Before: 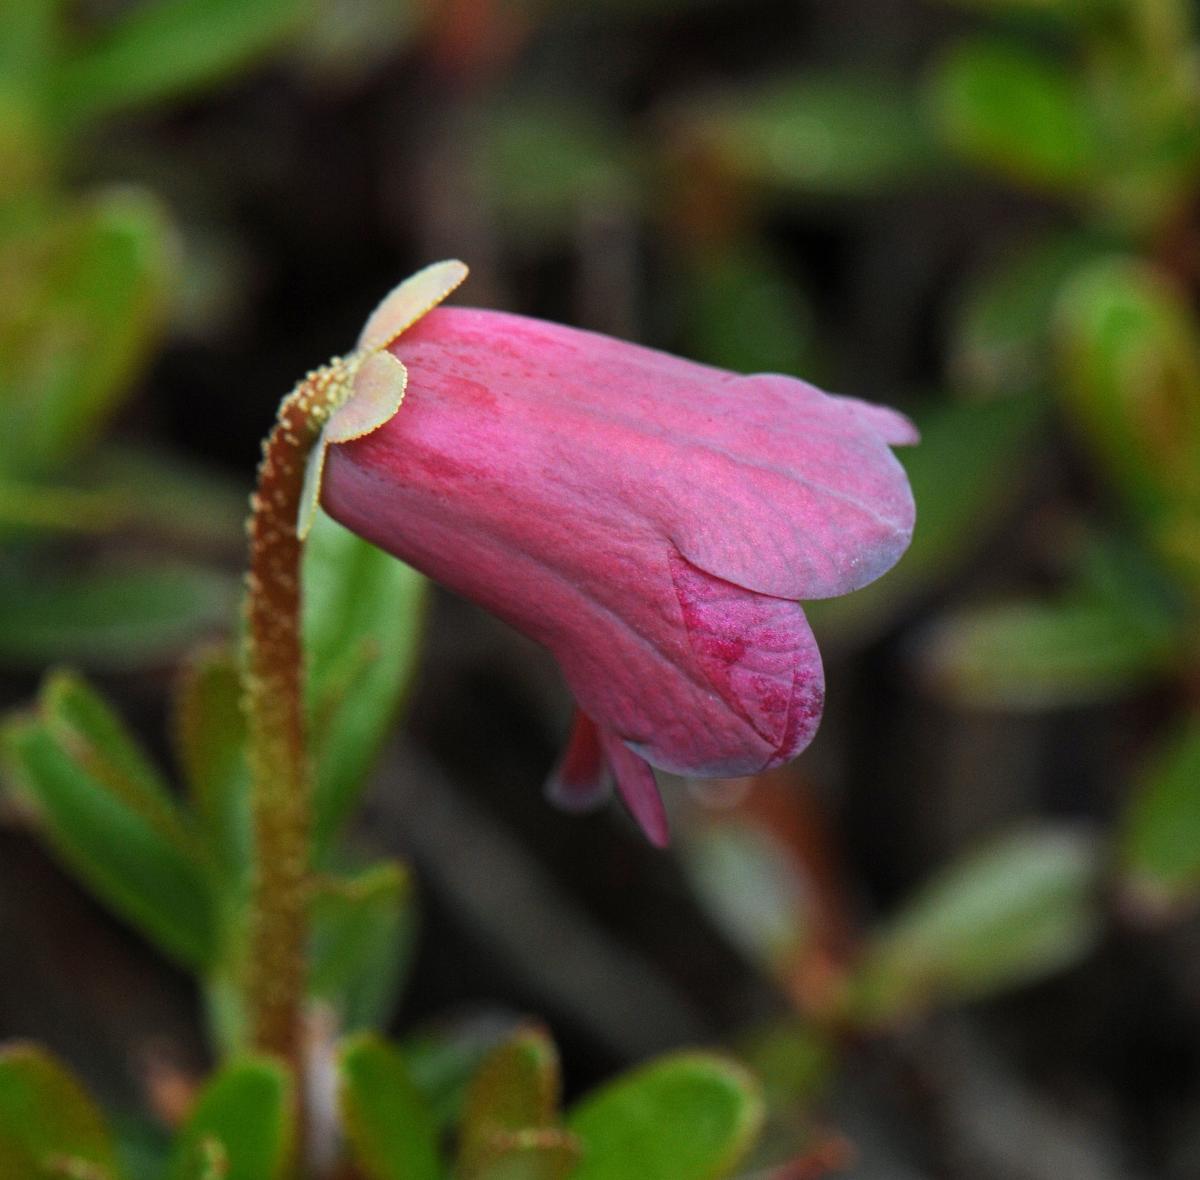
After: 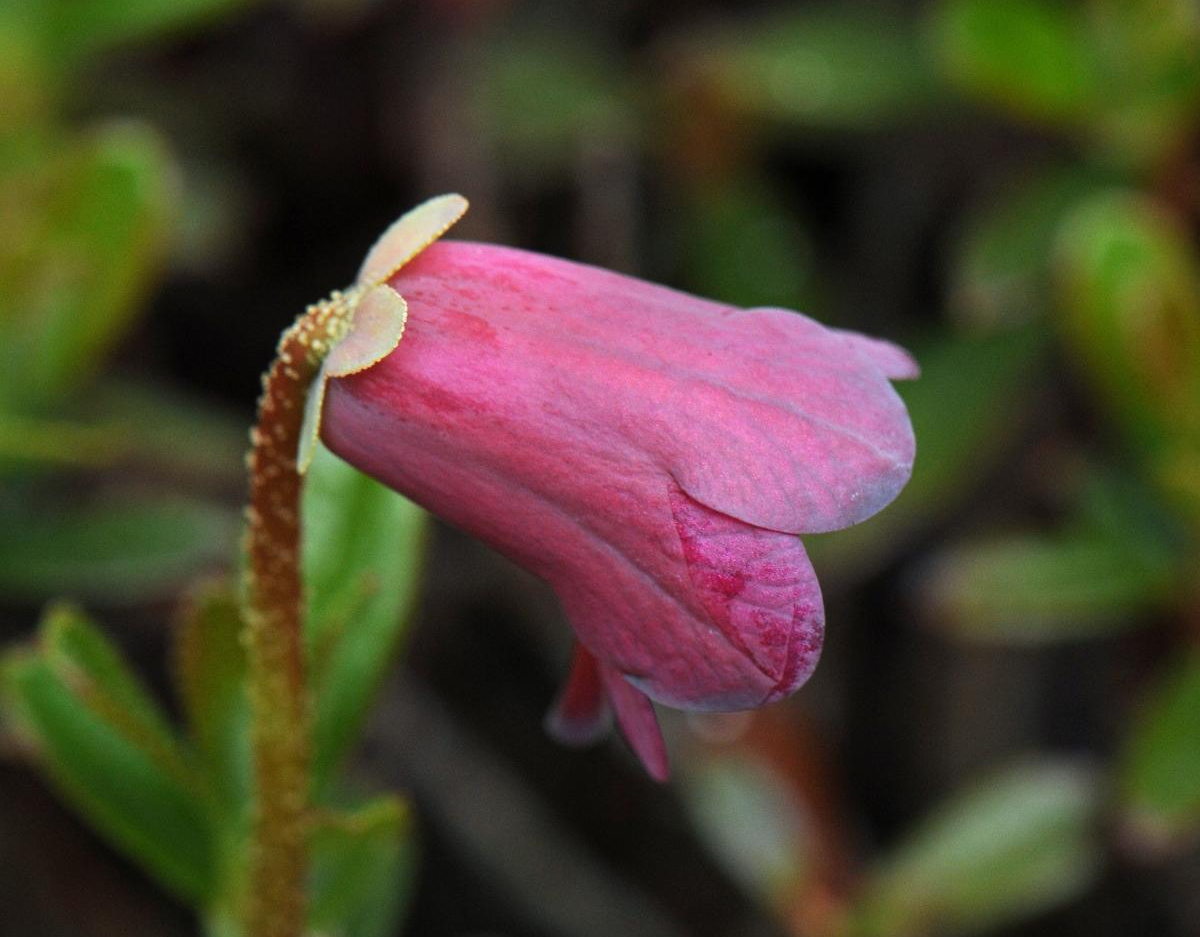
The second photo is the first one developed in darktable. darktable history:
crop and rotate: top 5.665%, bottom 14.853%
